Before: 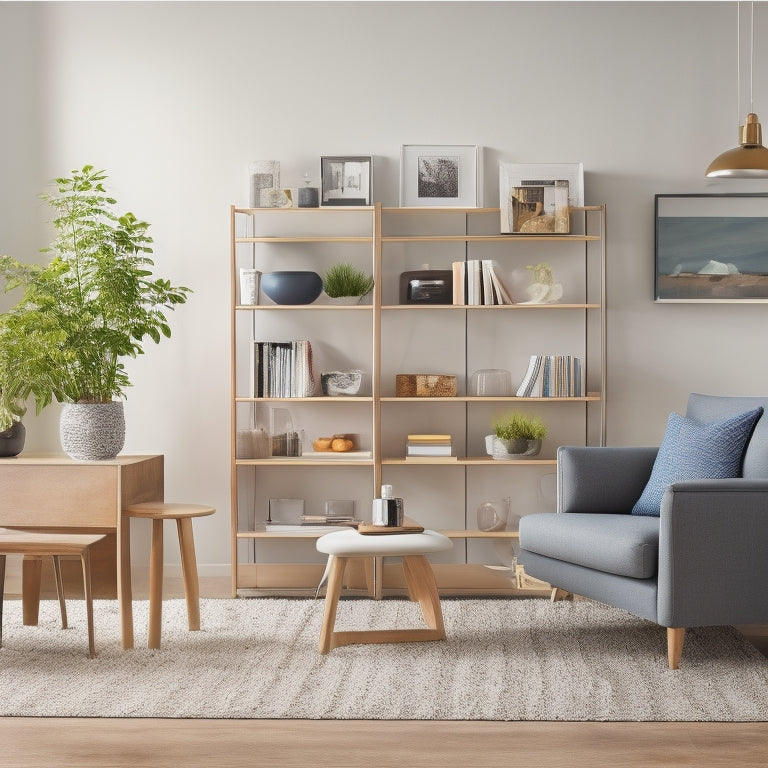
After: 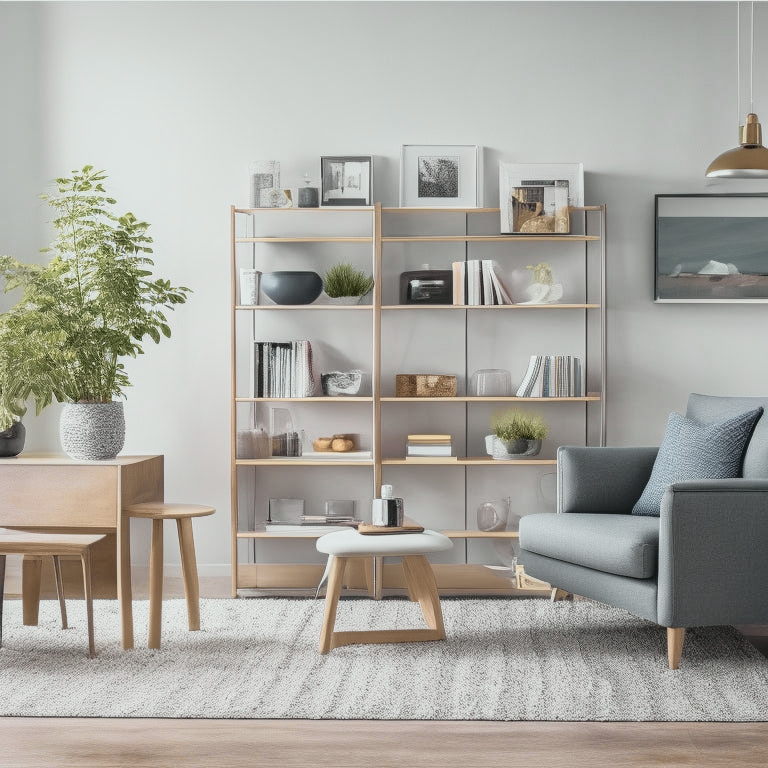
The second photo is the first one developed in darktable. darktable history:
tone curve: curves: ch0 [(0, 0) (0.081, 0.044) (0.192, 0.125) (0.283, 0.238) (0.416, 0.449) (0.495, 0.524) (0.661, 0.756) (0.788, 0.87) (1, 0.951)]; ch1 [(0, 0) (0.161, 0.092) (0.35, 0.33) (0.392, 0.392) (0.427, 0.426) (0.479, 0.472) (0.505, 0.497) (0.521, 0.524) (0.567, 0.56) (0.583, 0.592) (0.625, 0.627) (0.678, 0.733) (1, 1)]; ch2 [(0, 0) (0.346, 0.362) (0.404, 0.427) (0.502, 0.499) (0.531, 0.523) (0.544, 0.561) (0.58, 0.59) (0.629, 0.642) (0.717, 0.678) (1, 1)], color space Lab, independent channels, preserve colors none
local contrast: detail 130%
contrast brightness saturation: contrast -0.26, saturation -0.43
